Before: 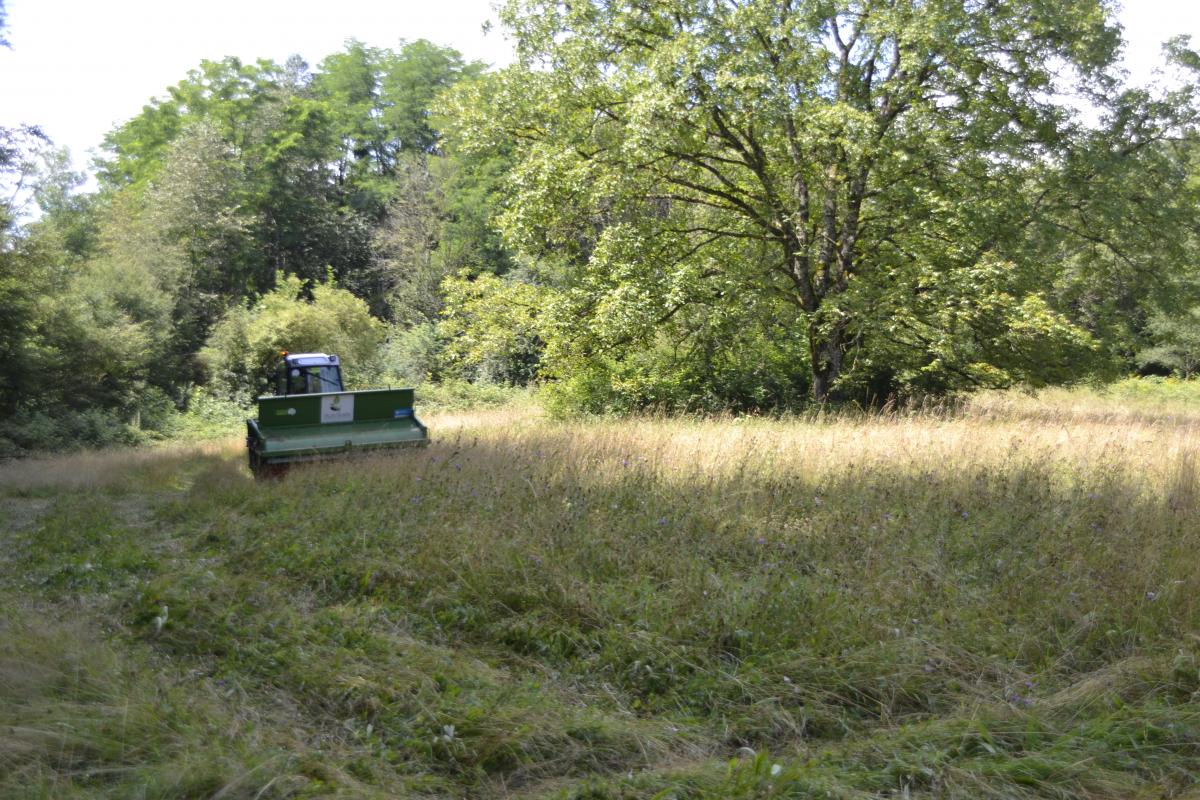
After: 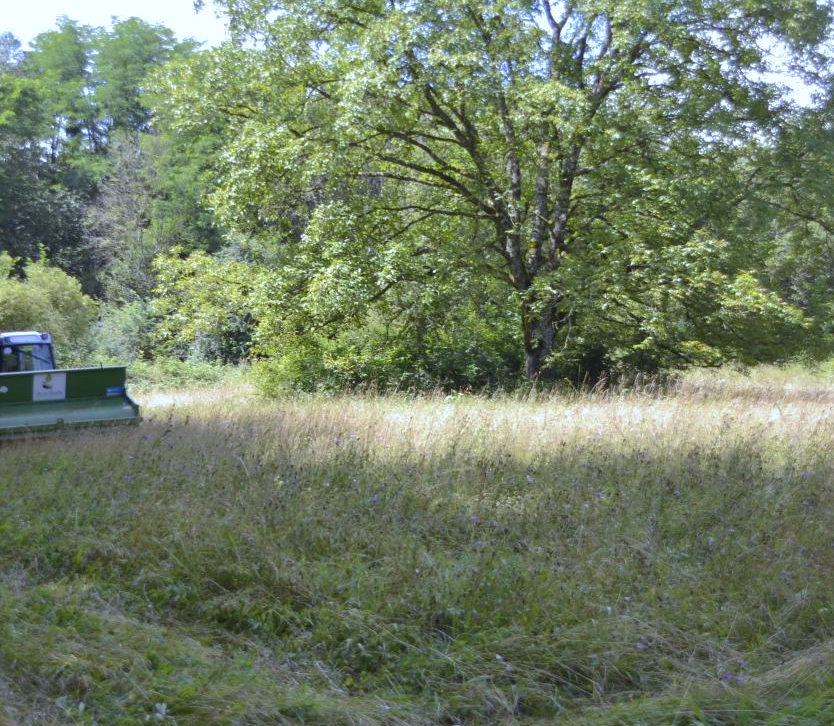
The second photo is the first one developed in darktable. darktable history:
shadows and highlights: on, module defaults
crop and rotate: left 24.034%, top 2.838%, right 6.406%, bottom 6.299%
white balance: red 0.948, green 1.02, blue 1.176
